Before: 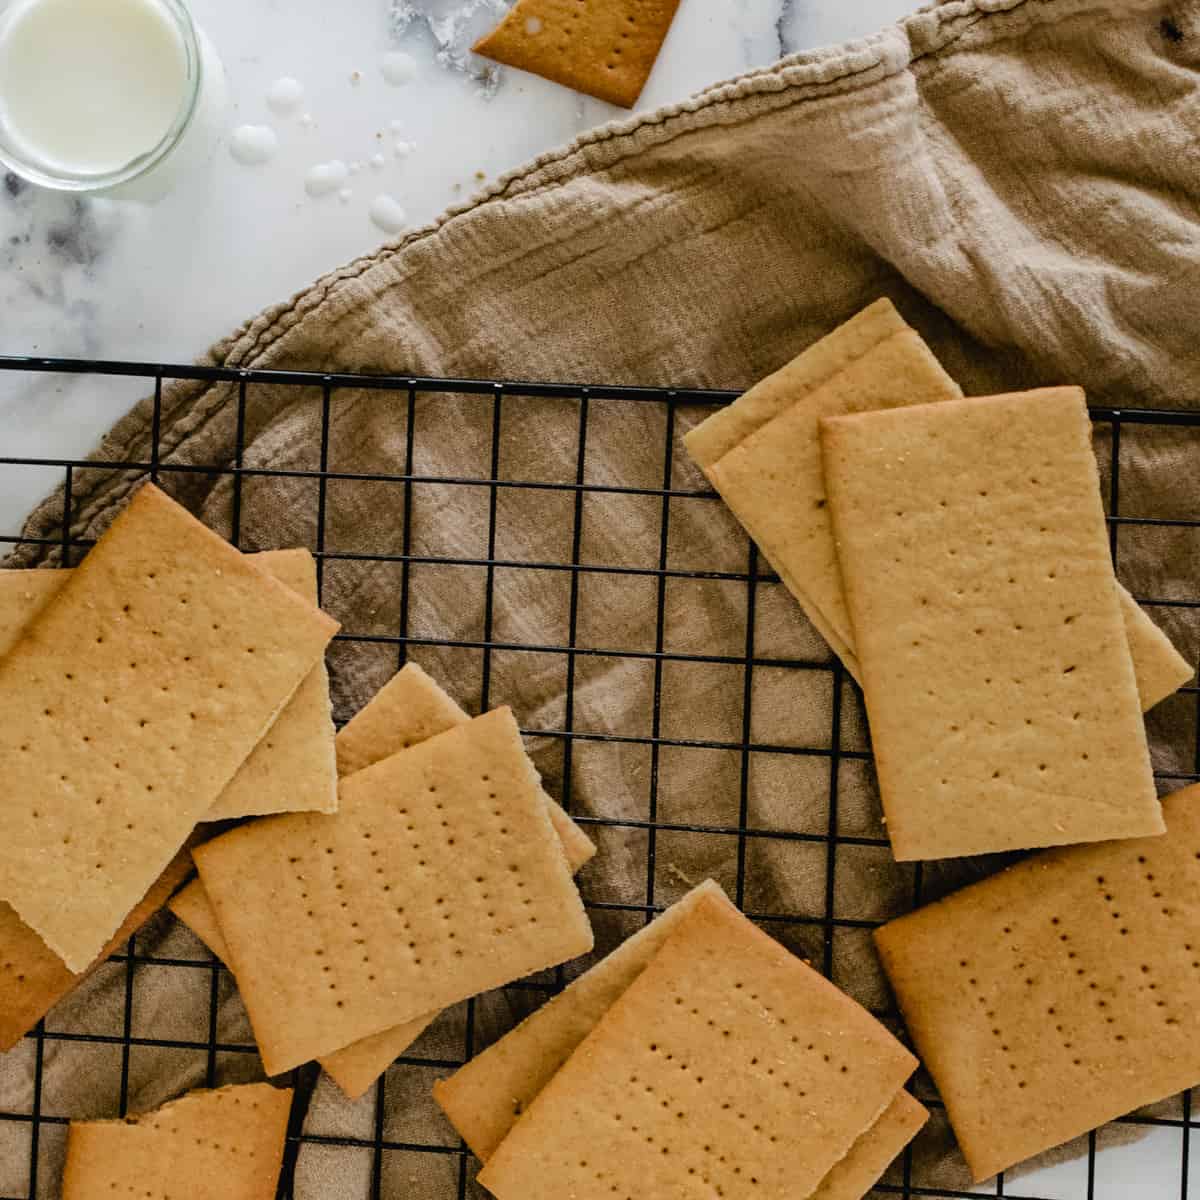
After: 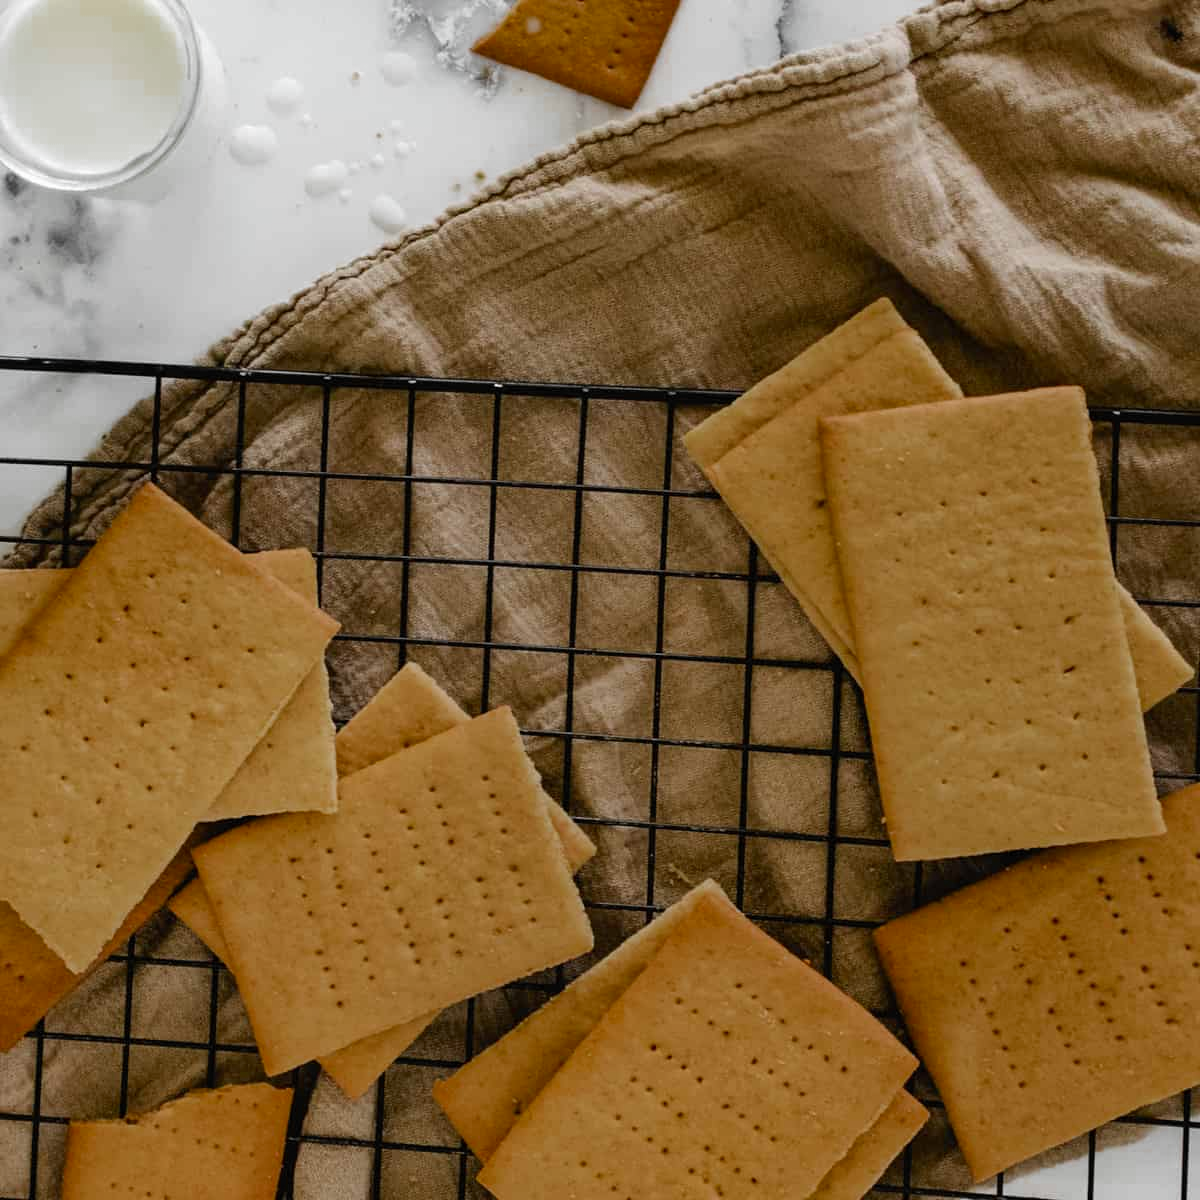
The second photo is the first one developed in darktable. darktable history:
color zones: curves: ch0 [(0.004, 0.388) (0.125, 0.392) (0.25, 0.404) (0.375, 0.5) (0.5, 0.5) (0.625, 0.5) (0.75, 0.5) (0.875, 0.5)]; ch1 [(0, 0.5) (0.125, 0.5) (0.25, 0.5) (0.375, 0.124) (0.524, 0.124) (0.645, 0.128) (0.789, 0.132) (0.914, 0.096) (0.998, 0.068)], mix 24.18%
